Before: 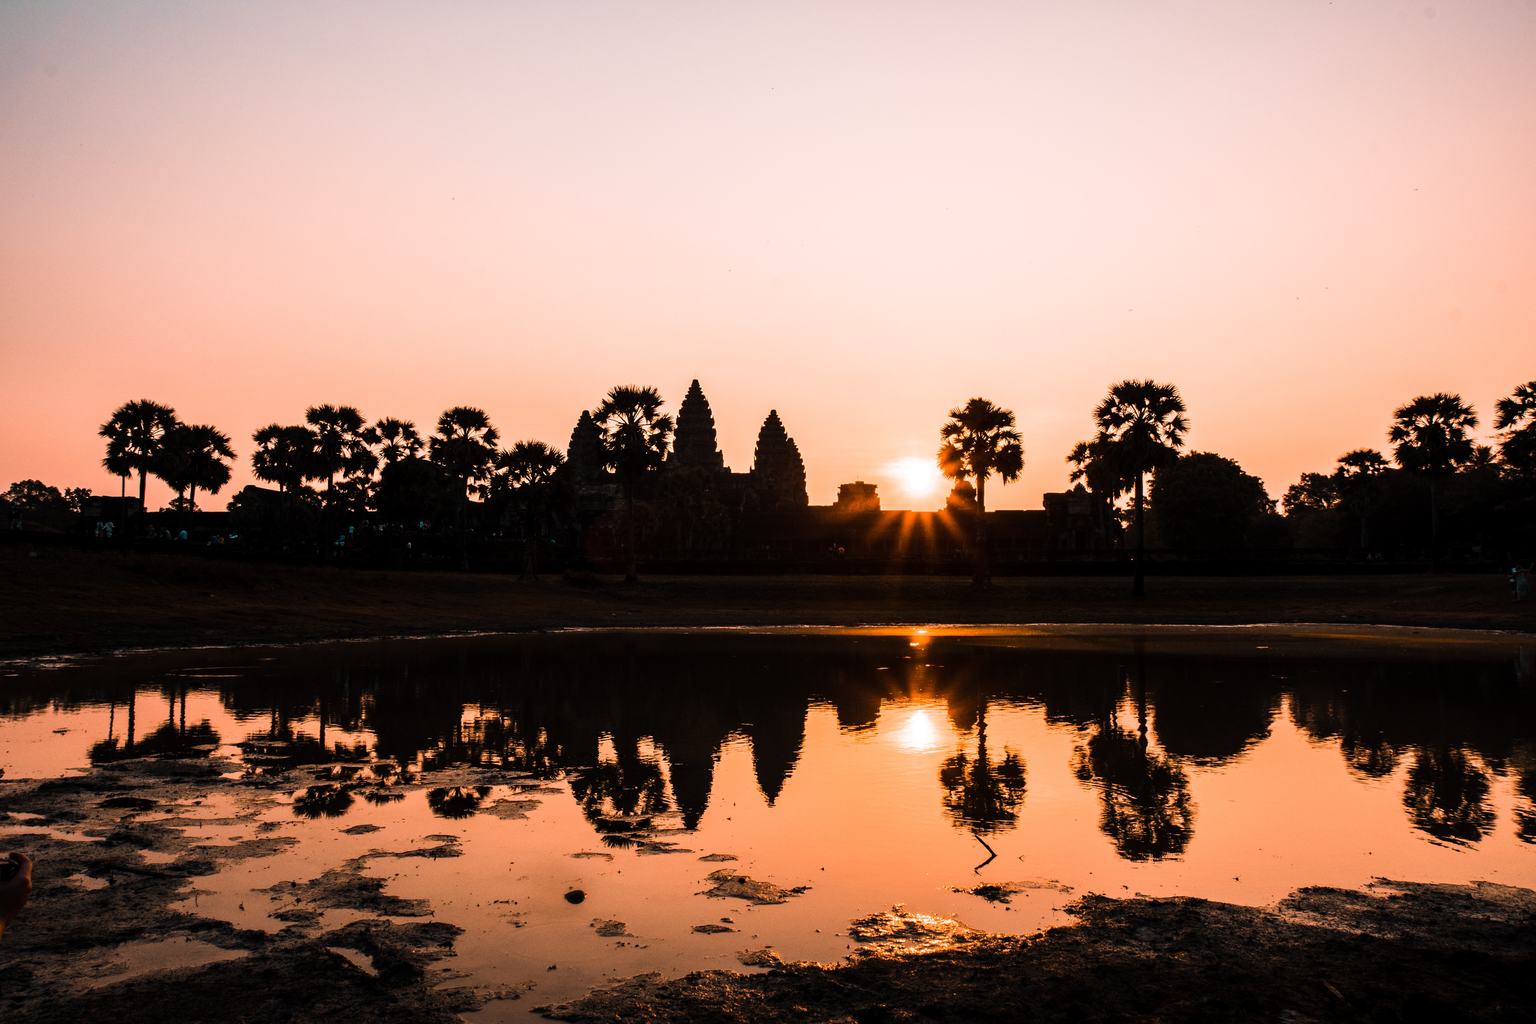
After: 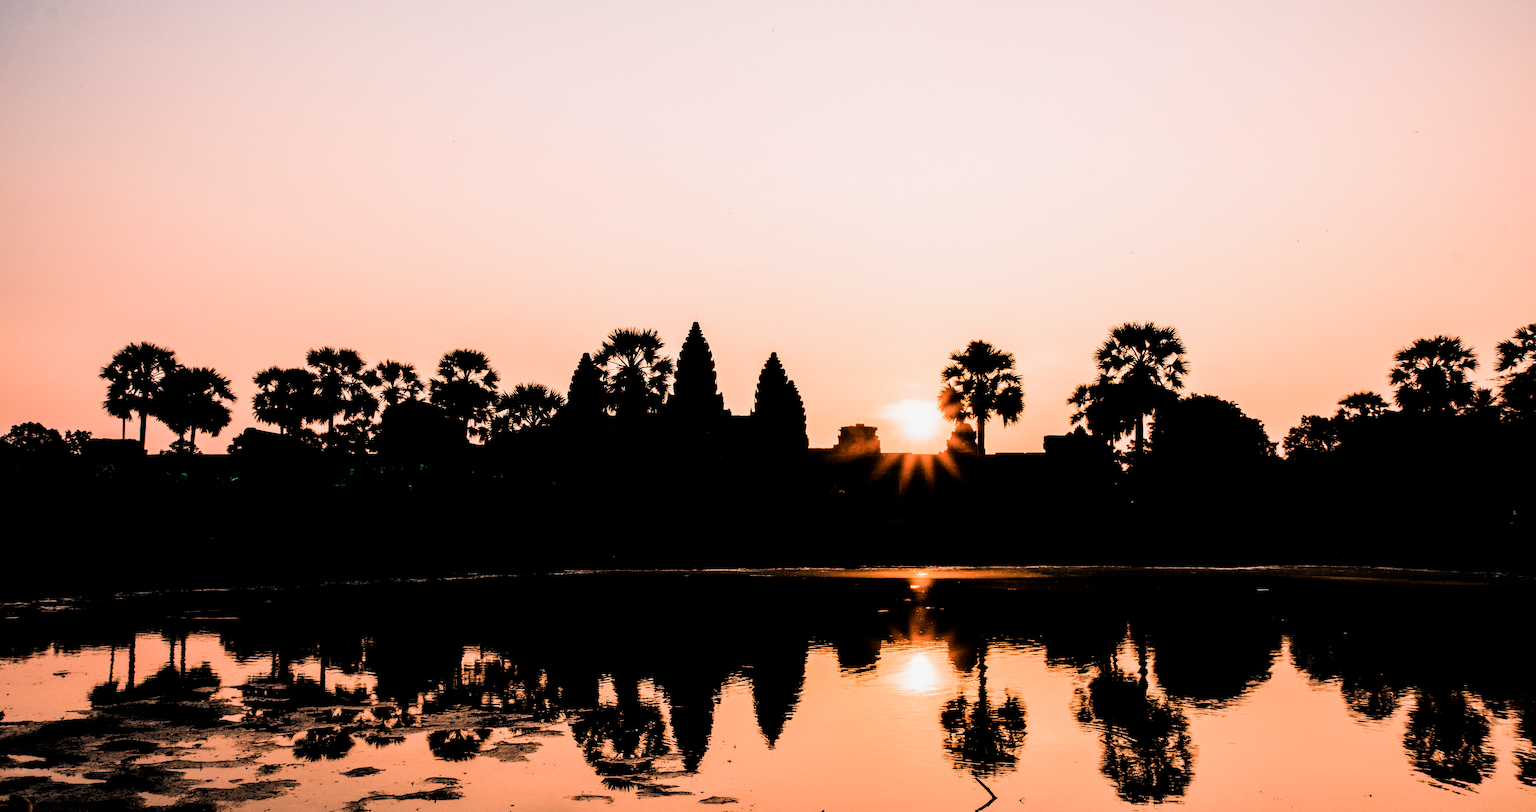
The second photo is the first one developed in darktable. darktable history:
filmic rgb: black relative exposure -4 EV, white relative exposure 3 EV, hardness 3.02, contrast 1.5
crop and rotate: top 5.667%, bottom 14.937%
